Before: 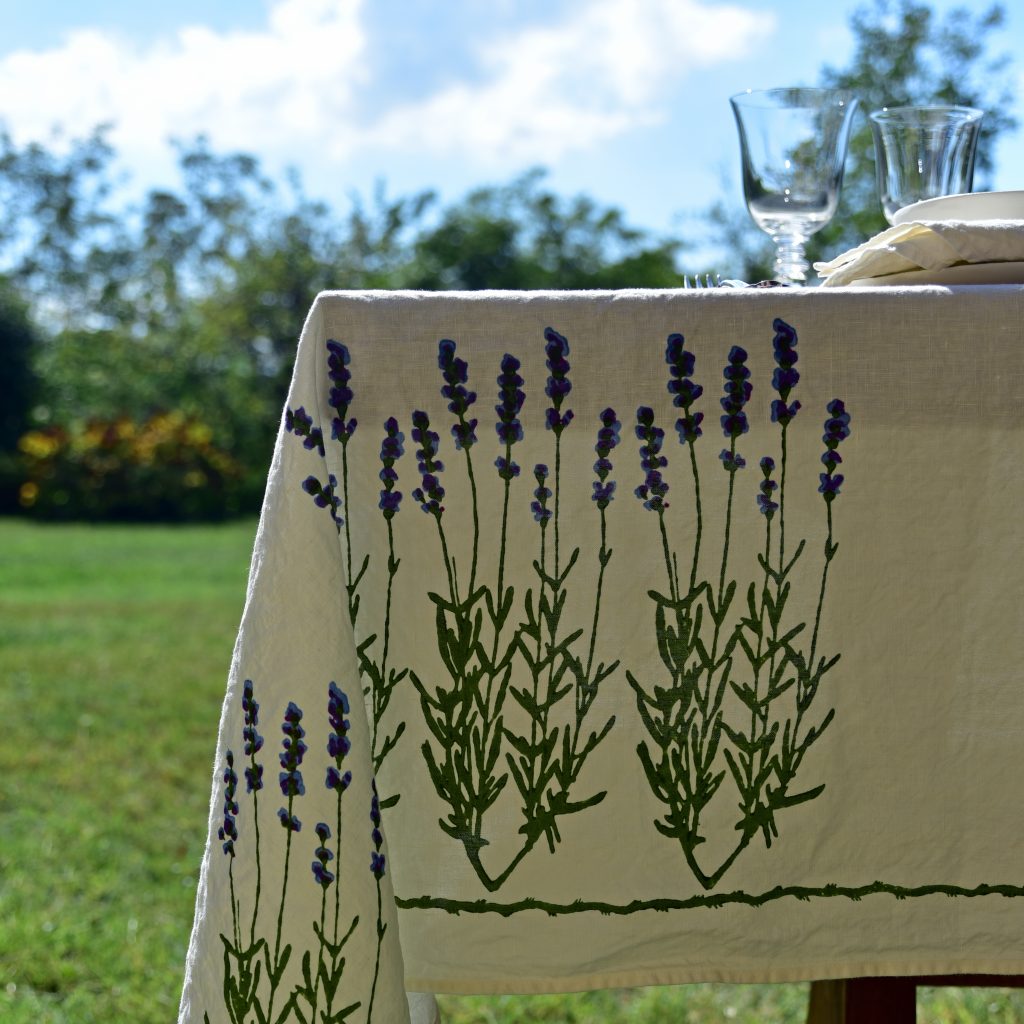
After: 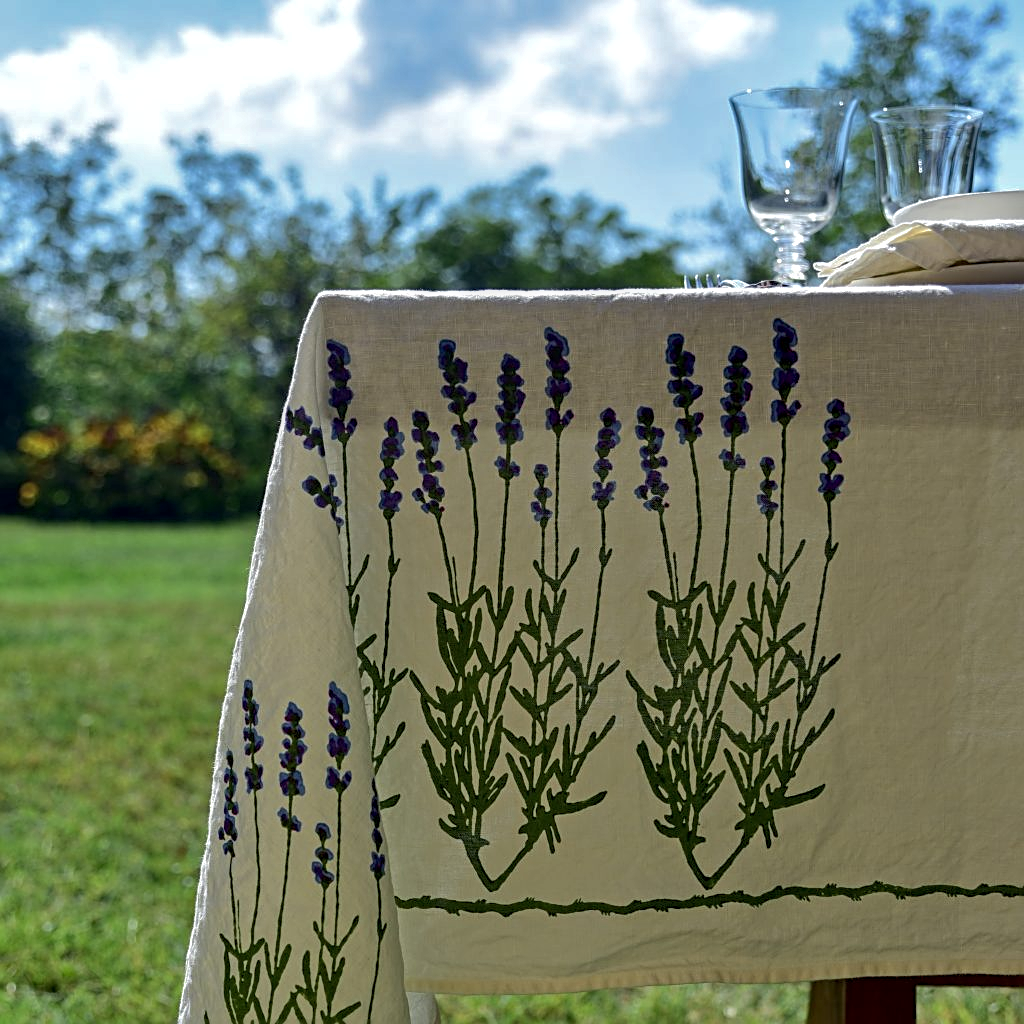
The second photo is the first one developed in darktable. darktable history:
local contrast: on, module defaults
sharpen: on, module defaults
shadows and highlights: shadows 40, highlights -60
